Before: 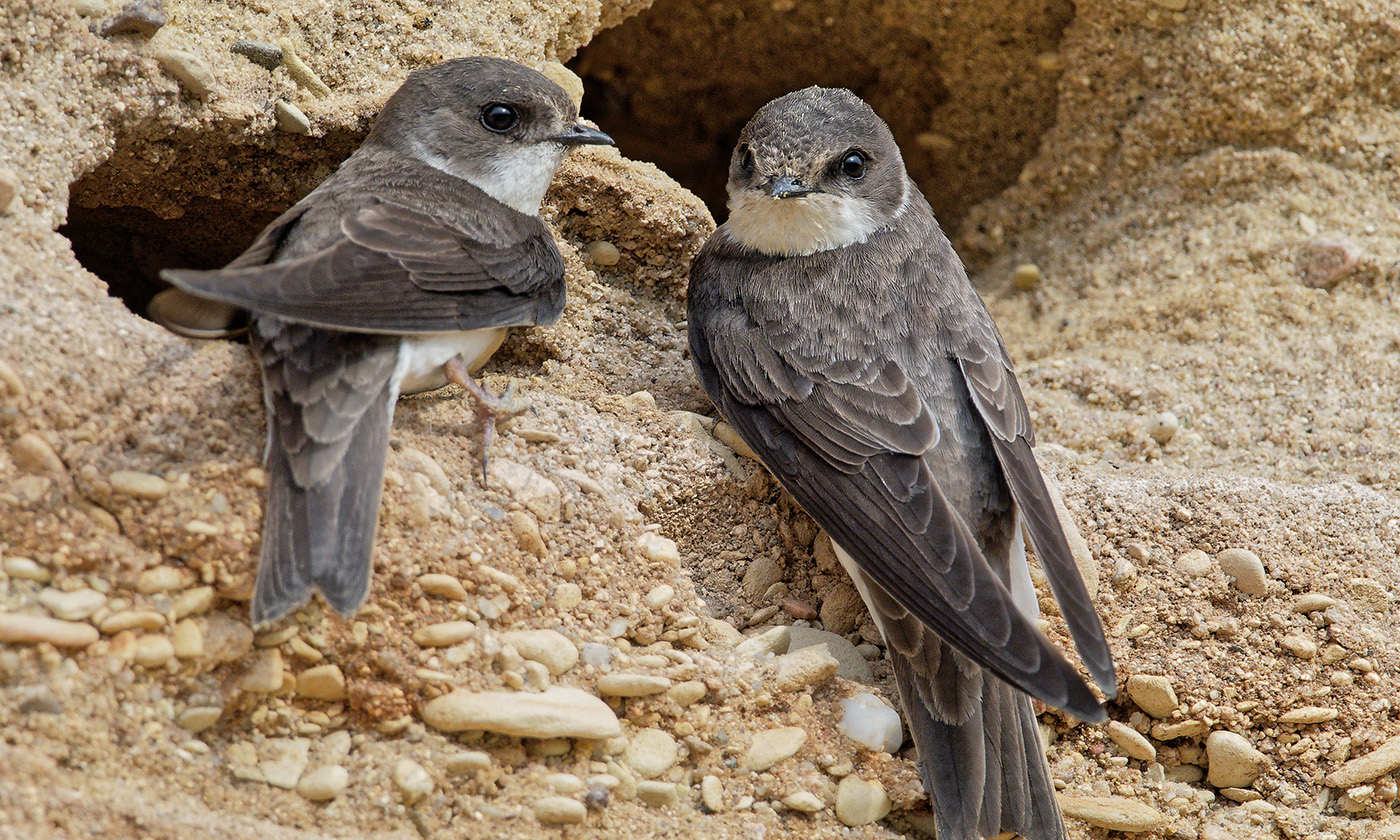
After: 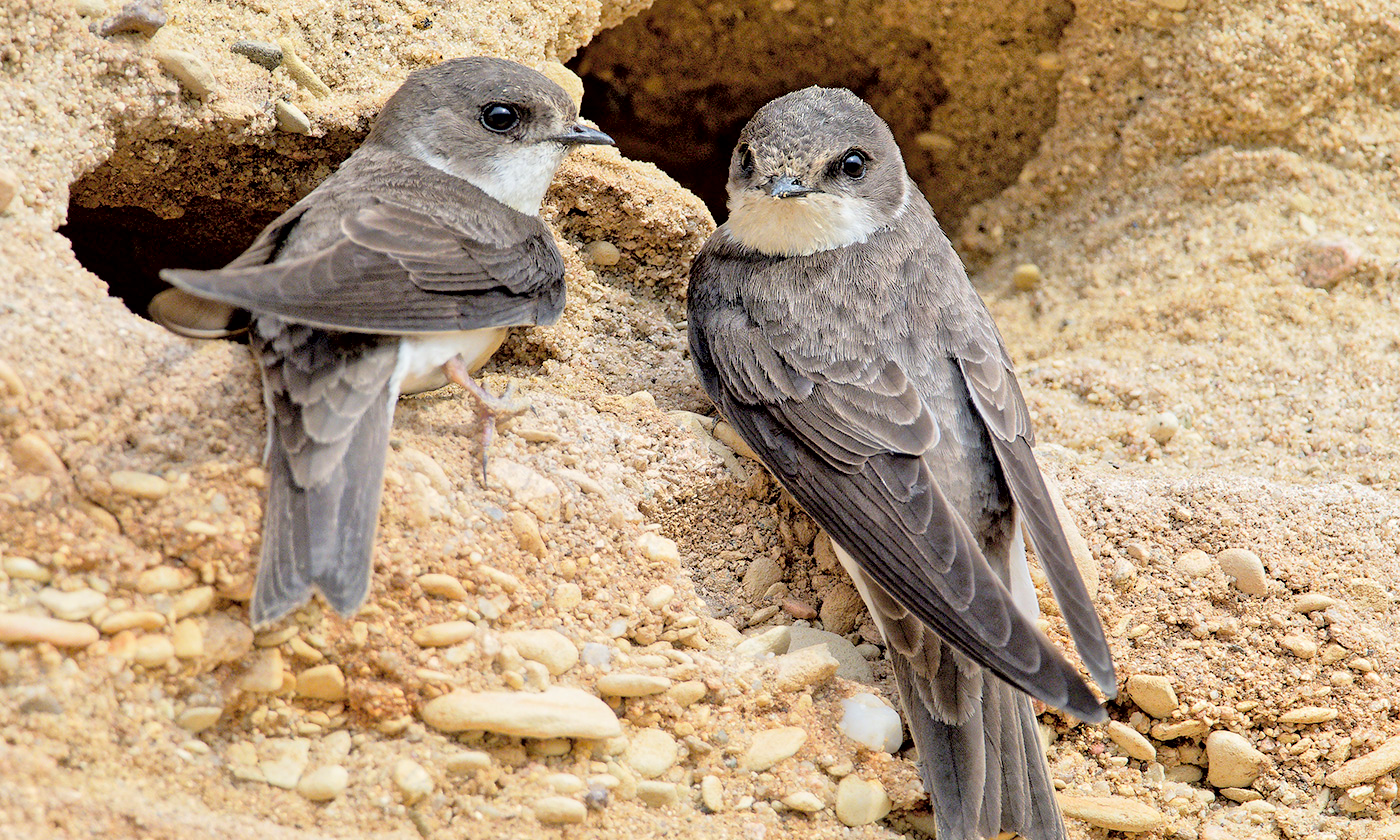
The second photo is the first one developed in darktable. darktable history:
contrast brightness saturation: contrast 0.1, brightness 0.3, saturation 0.14
exposure: black level correction 0.007, exposure 0.093 EV, compensate highlight preservation false
